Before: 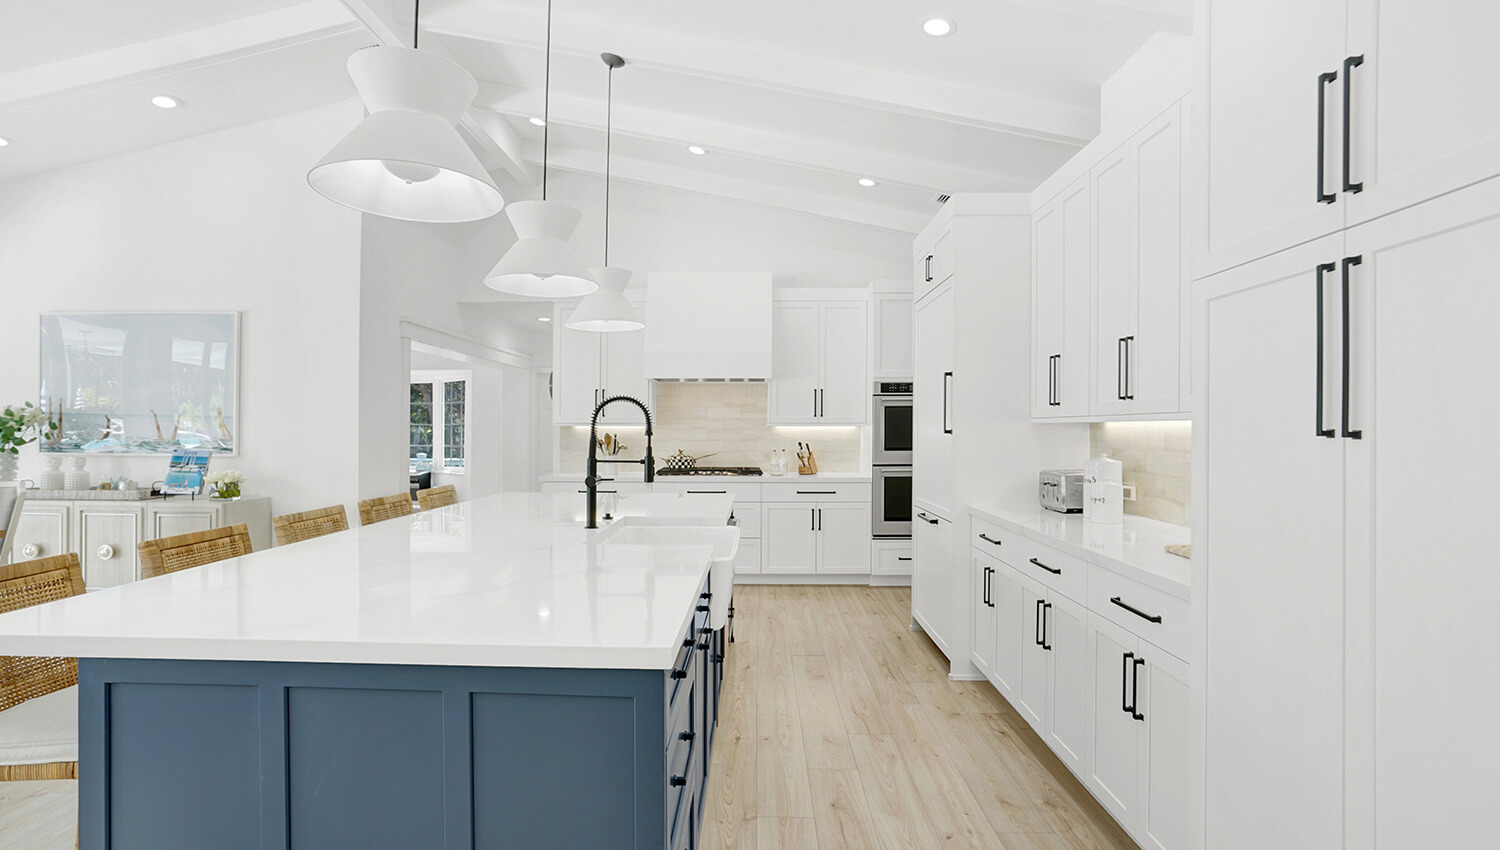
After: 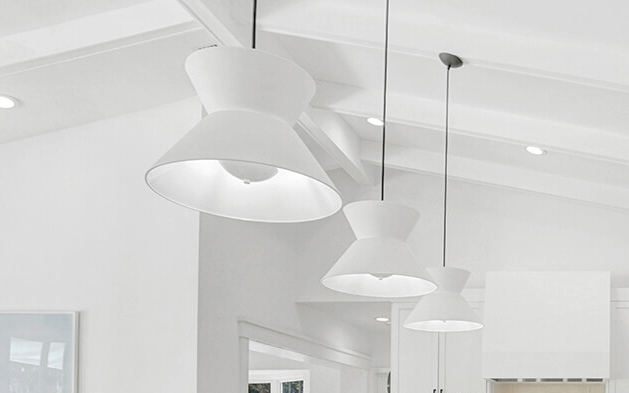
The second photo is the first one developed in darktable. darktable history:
sharpen: radius 5.325, amount 0.312, threshold 26.433
local contrast: on, module defaults
crop and rotate: left 10.817%, top 0.062%, right 47.194%, bottom 53.626%
